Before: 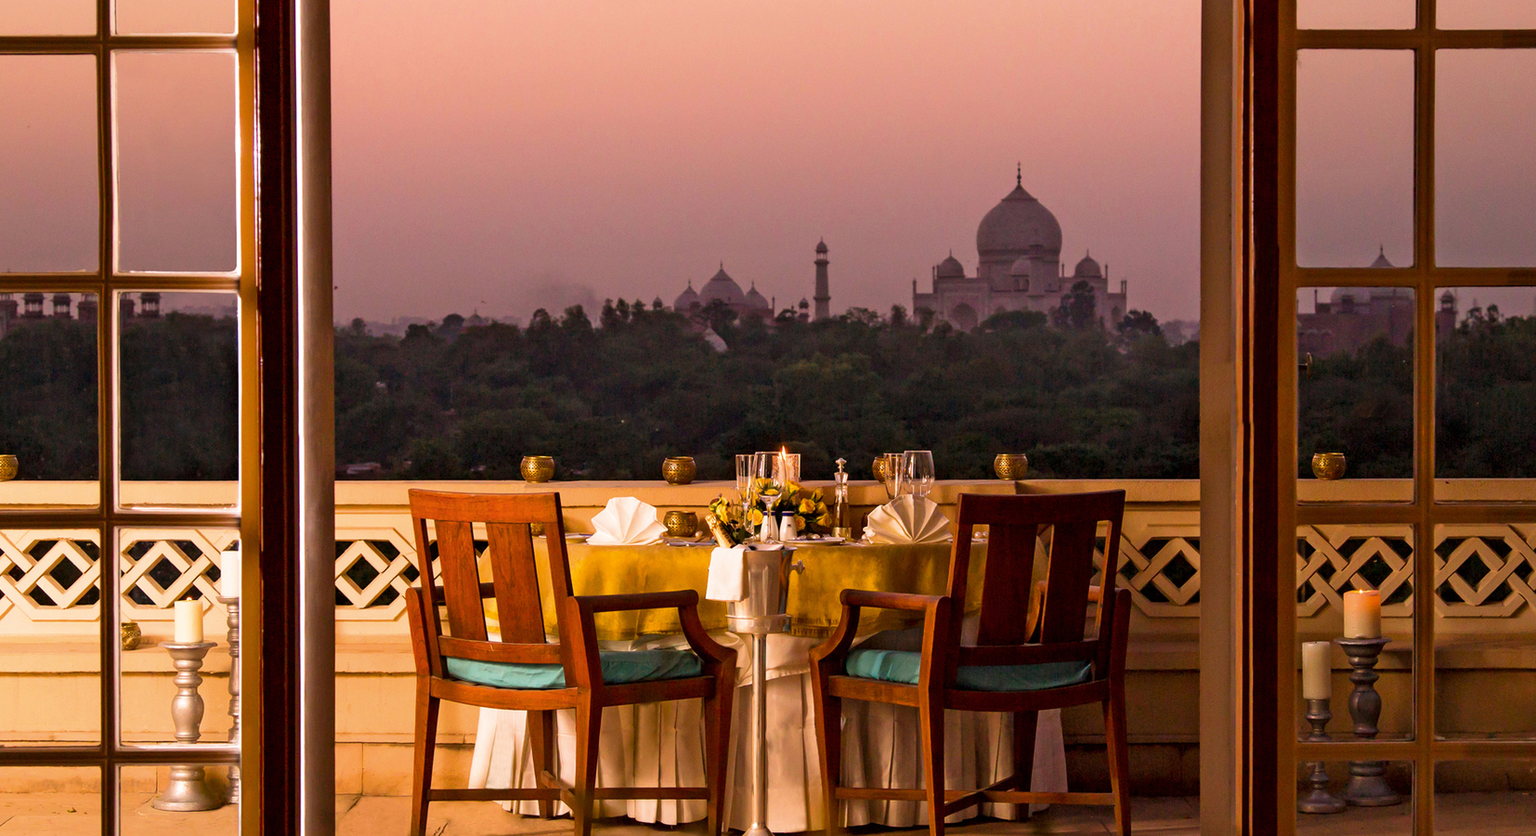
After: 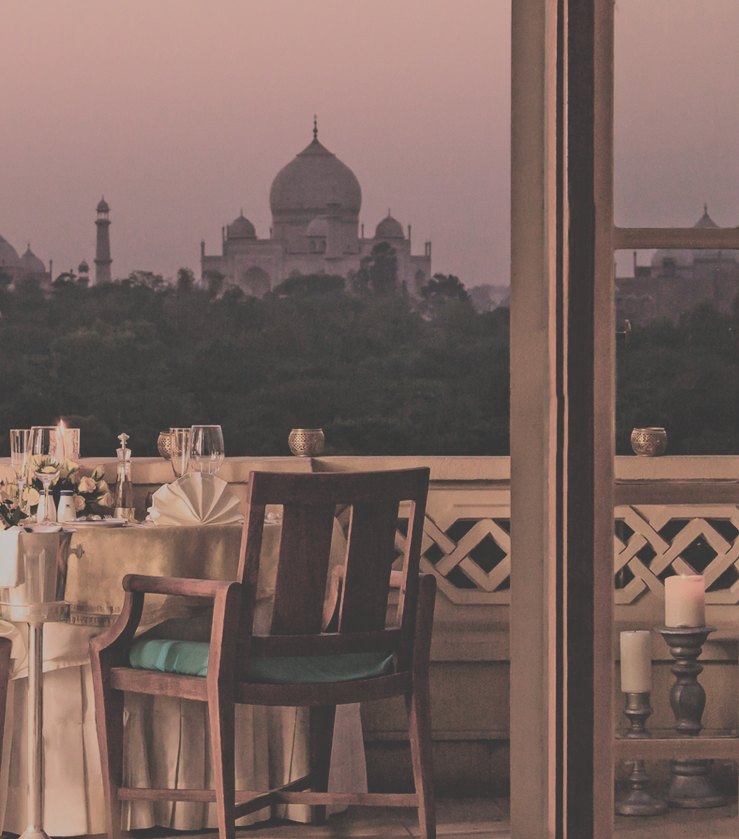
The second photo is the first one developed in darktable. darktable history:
filmic rgb: black relative exposure -5.08 EV, white relative exposure 3.96 EV, threshold 2.97 EV, hardness 2.9, contrast 1.099, highlights saturation mix -20.39%, color science v5 (2021), contrast in shadows safe, contrast in highlights safe, enable highlight reconstruction true
color balance rgb: perceptual saturation grading › global saturation 14.859%, contrast -20.627%
crop: left 47.299%, top 6.694%, right 7.986%
exposure: black level correction -0.04, exposure 0.061 EV, compensate highlight preservation false
